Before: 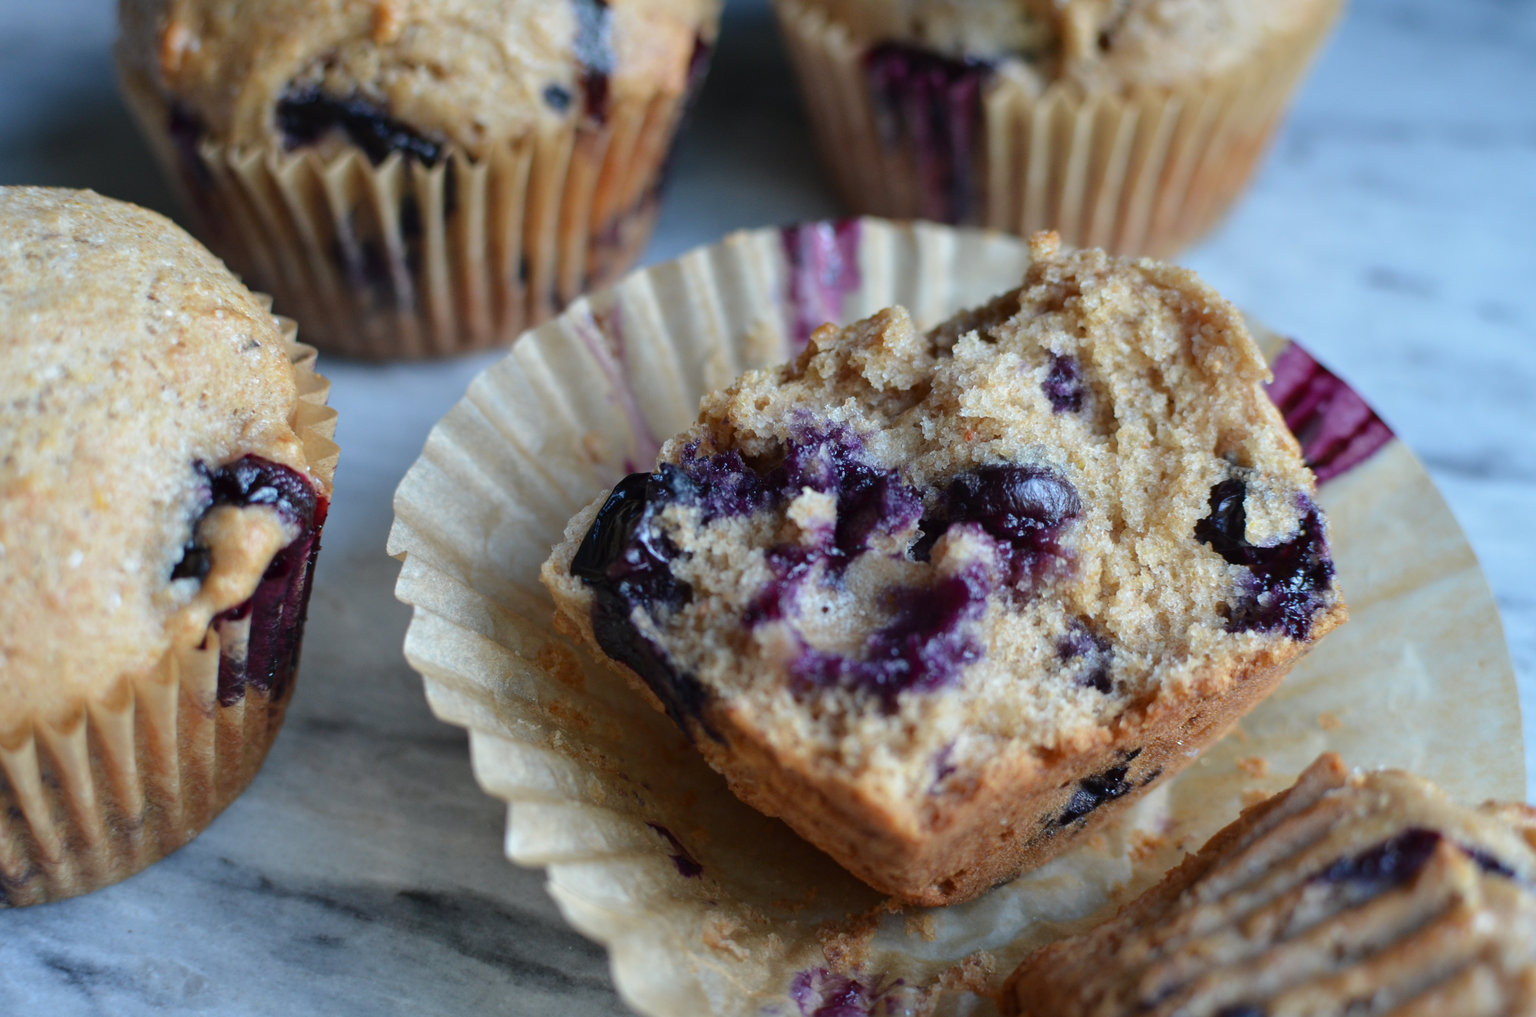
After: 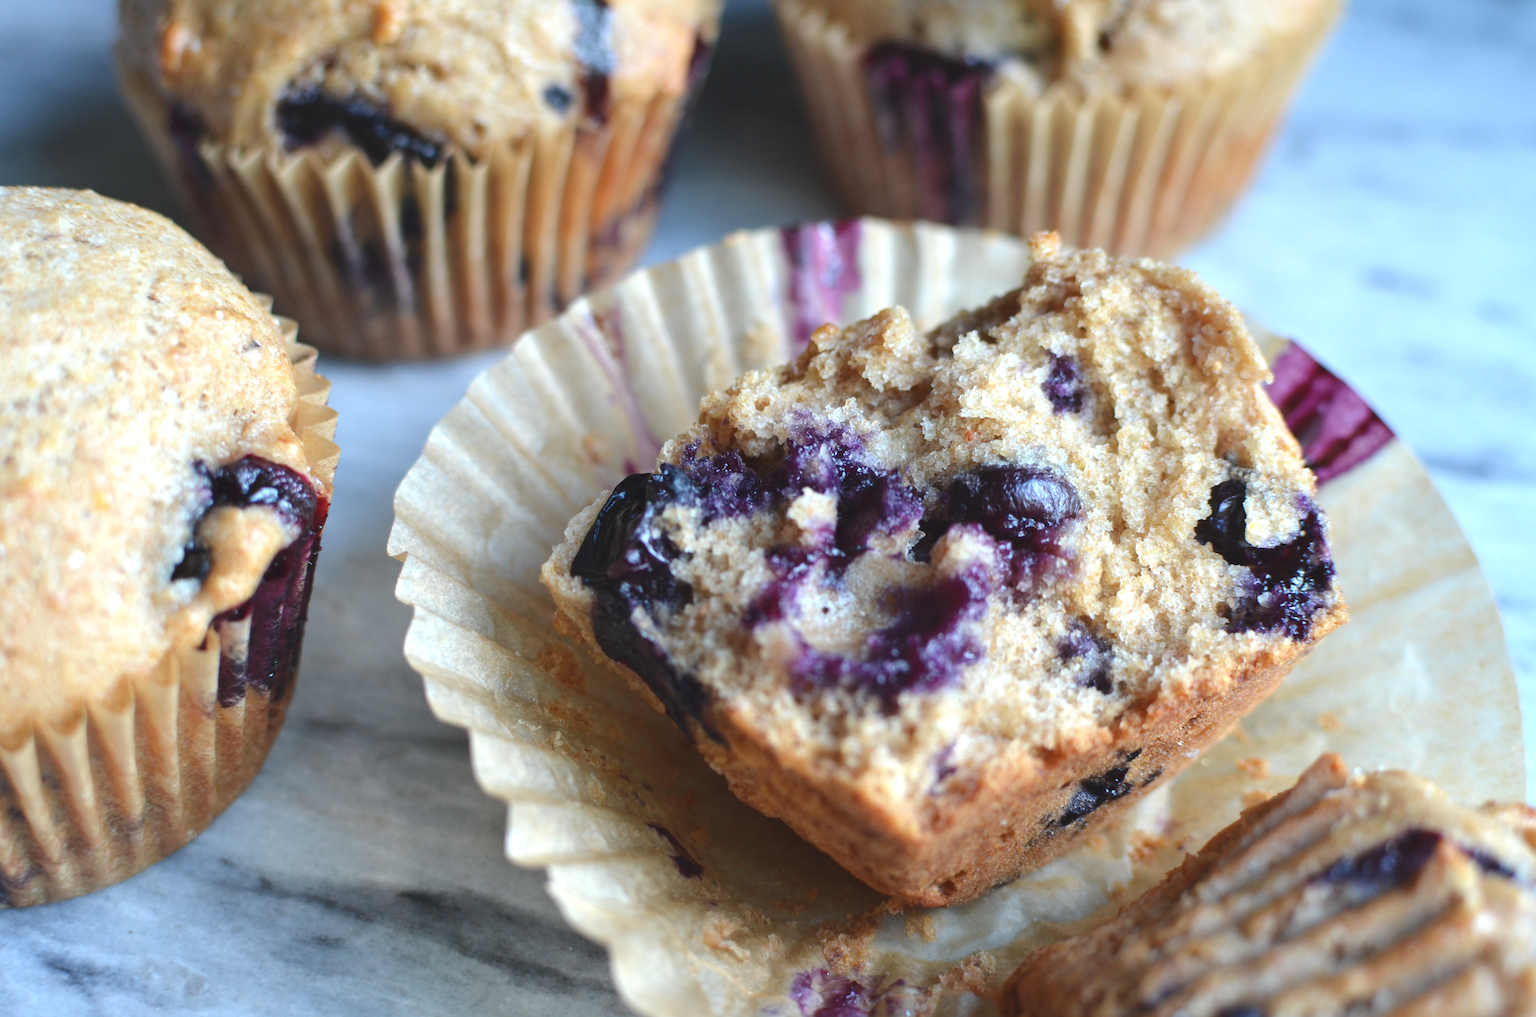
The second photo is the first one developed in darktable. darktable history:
exposure: black level correction -0.005, exposure 0.616 EV, compensate highlight preservation false
